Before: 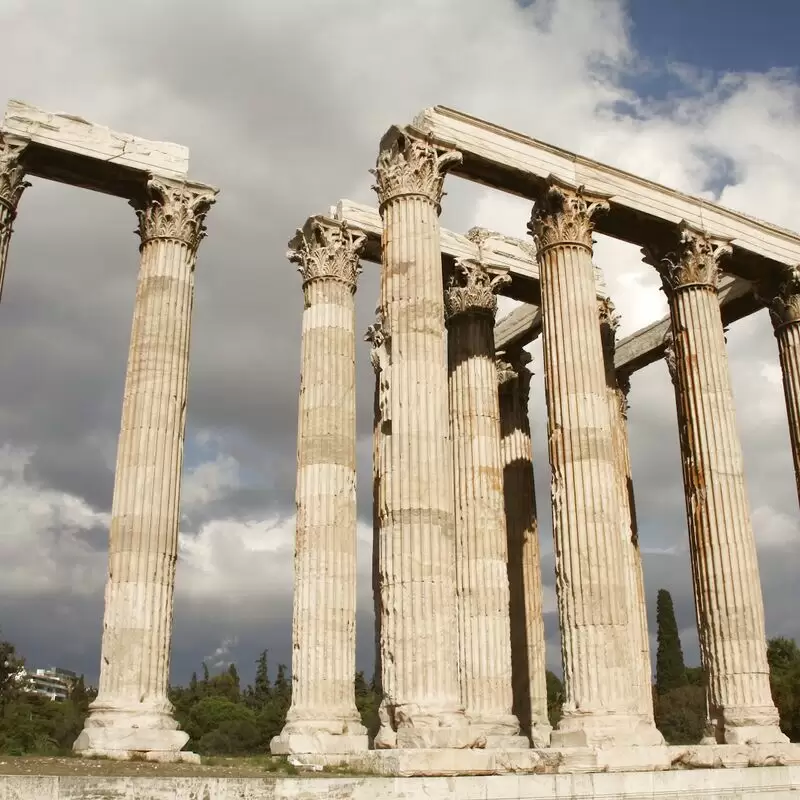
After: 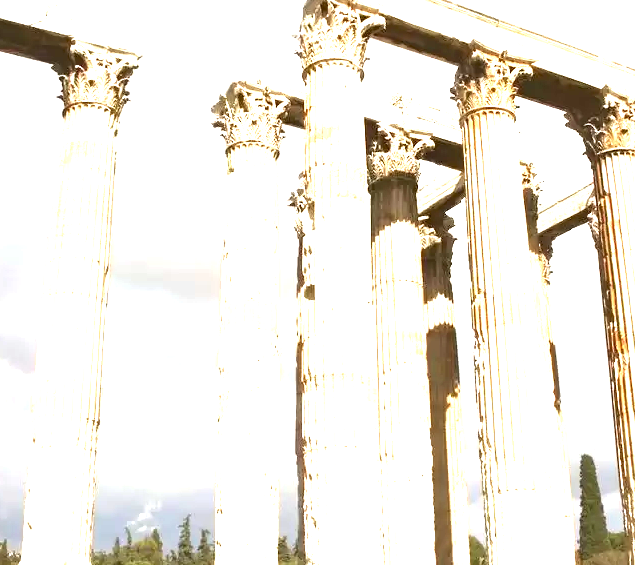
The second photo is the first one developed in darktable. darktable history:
crop: left 9.712%, top 16.928%, right 10.845%, bottom 12.332%
exposure: exposure 2.207 EV, compensate highlight preservation false
